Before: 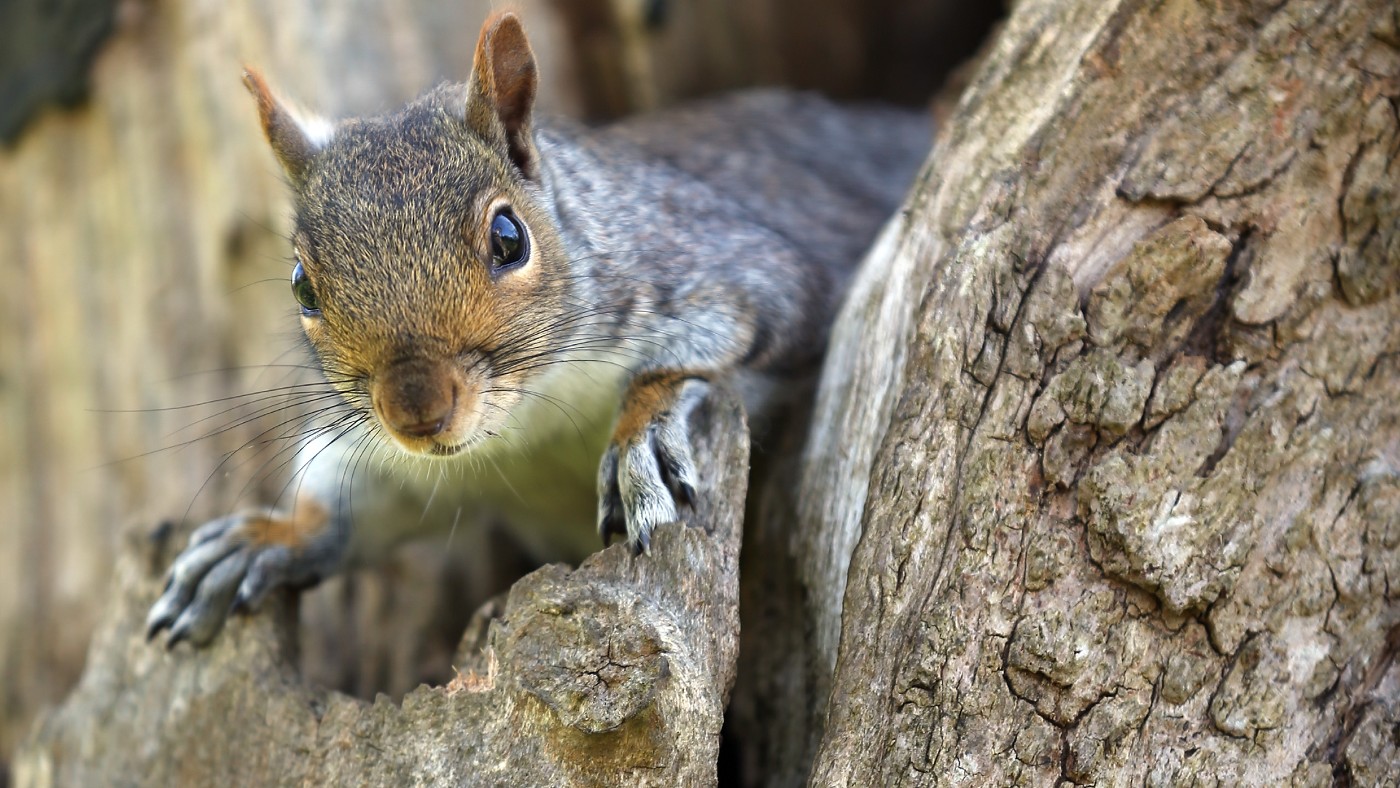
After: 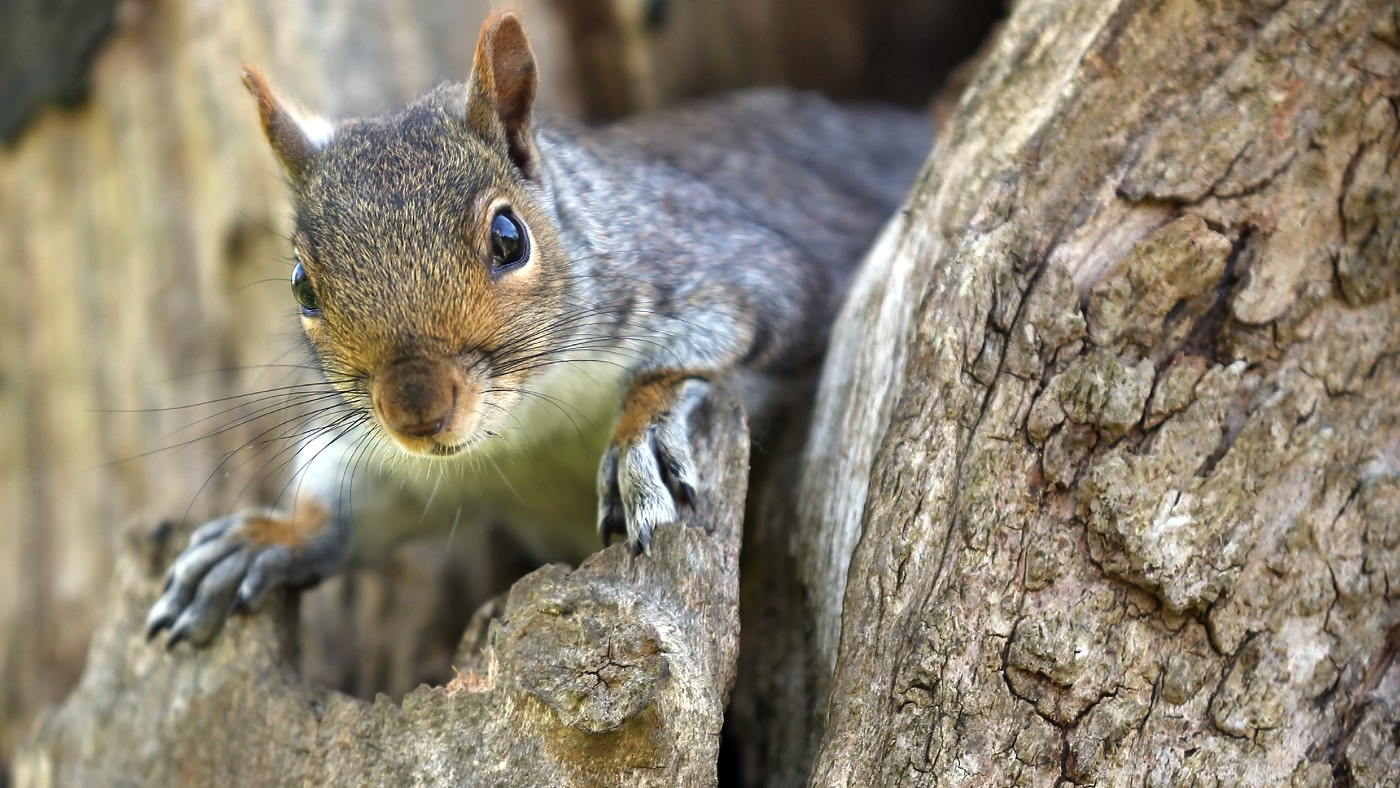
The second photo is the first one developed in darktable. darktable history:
shadows and highlights: soften with gaussian
exposure: exposure 0.127 EV, compensate highlight preservation false
